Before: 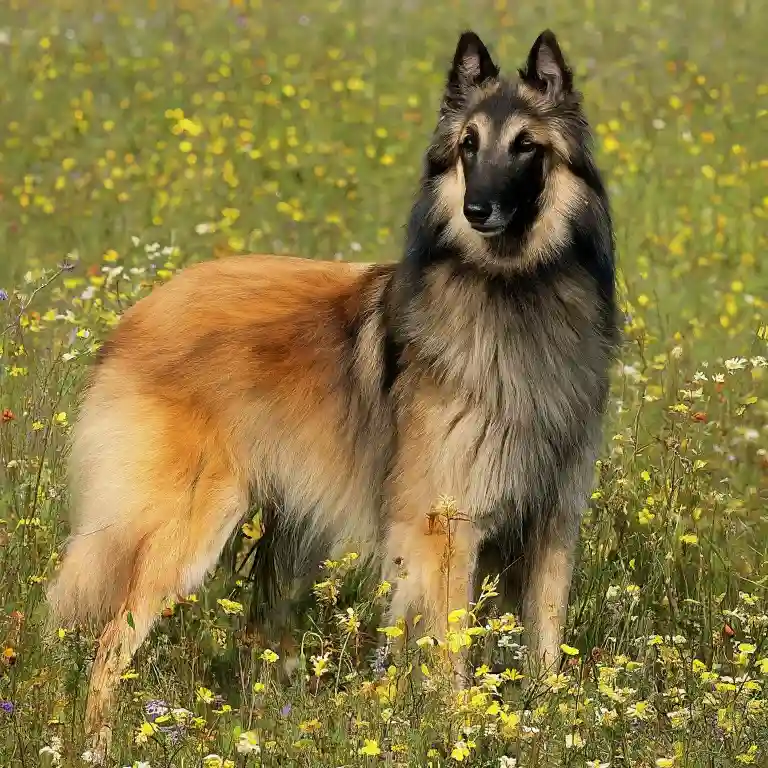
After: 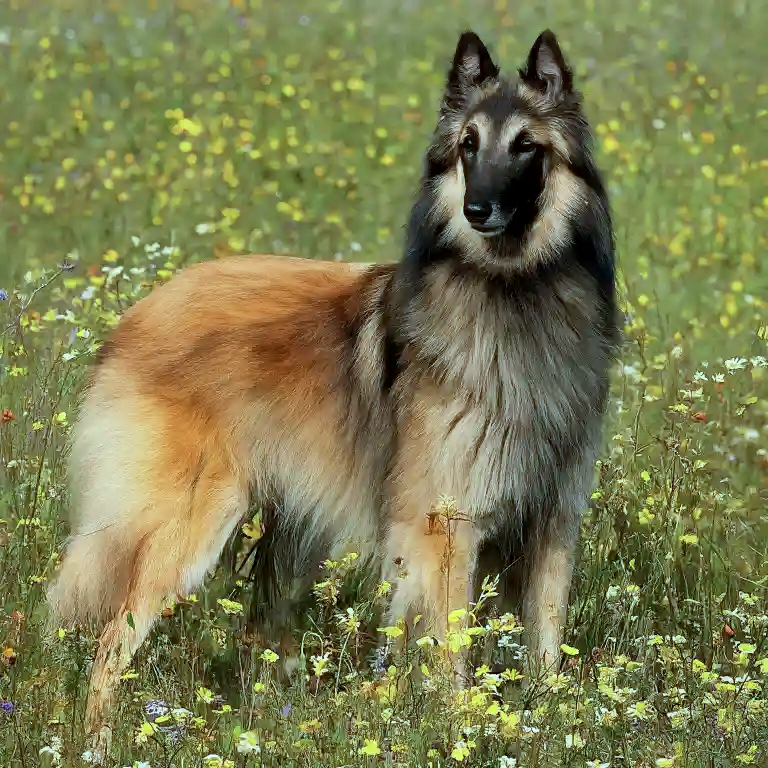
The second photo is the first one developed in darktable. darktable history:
local contrast: mode bilateral grid, contrast 20, coarseness 50, detail 120%, midtone range 0.2
color correction: highlights a* -11.71, highlights b* -15.58
